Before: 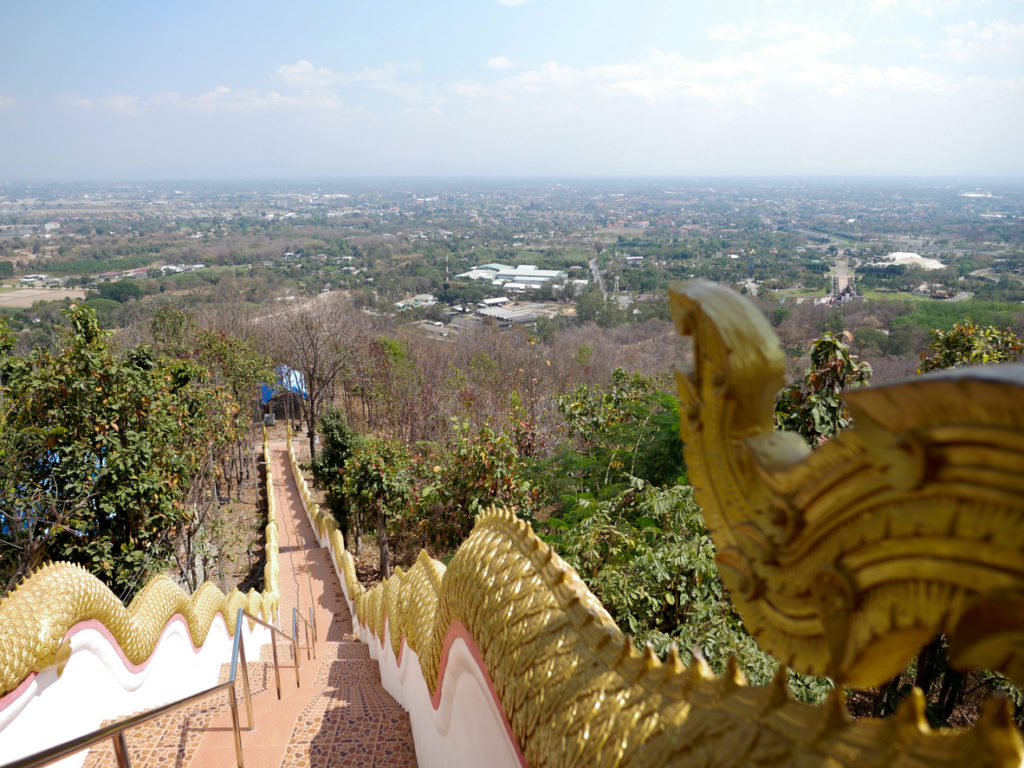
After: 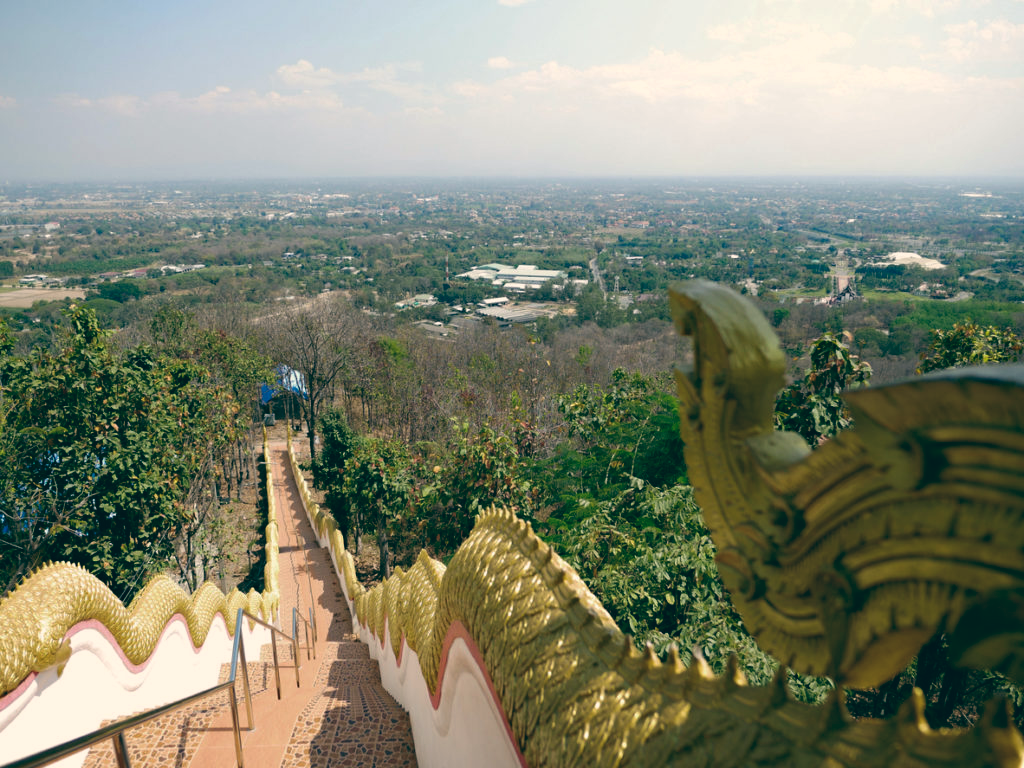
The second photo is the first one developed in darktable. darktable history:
color balance: lift [1.005, 0.99, 1.007, 1.01], gamma [1, 0.979, 1.011, 1.021], gain [0.923, 1.098, 1.025, 0.902], input saturation 90.45%, contrast 7.73%, output saturation 105.91%
exposure: black level correction 0.001, exposure 0.5 EV, compensate exposure bias true, compensate highlight preservation false
haze removal: compatibility mode true, adaptive false
